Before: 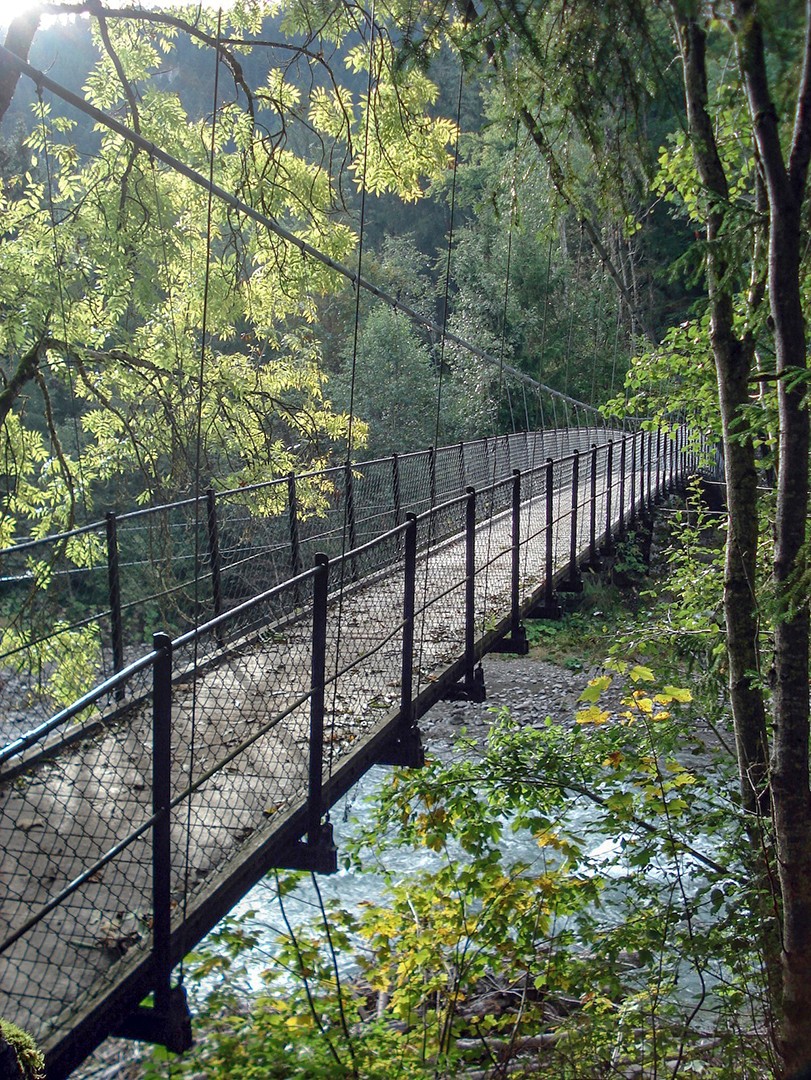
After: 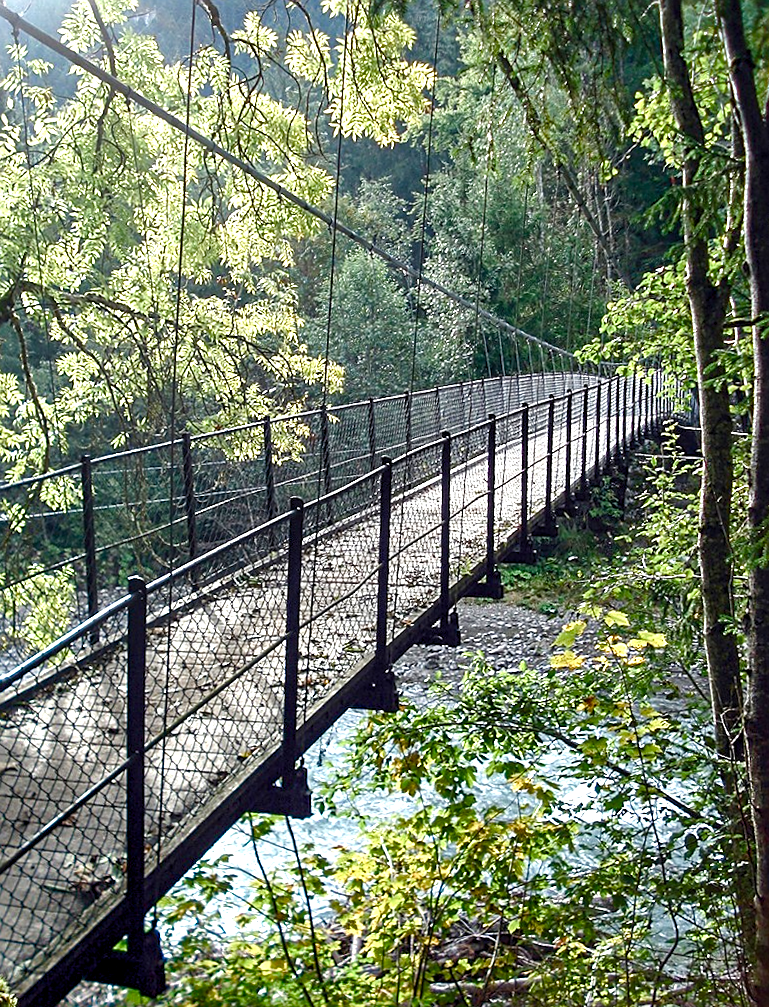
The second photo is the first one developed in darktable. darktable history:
exposure: black level correction 0.001, exposure 0.5 EV, compensate exposure bias true, compensate highlight preservation false
sharpen: on, module defaults
rotate and perspective: rotation -1.77°, lens shift (horizontal) 0.004, automatic cropping off
color balance rgb: perceptual saturation grading › highlights -29.58%, perceptual saturation grading › mid-tones 29.47%, perceptual saturation grading › shadows 59.73%, perceptual brilliance grading › global brilliance -17.79%, perceptual brilliance grading › highlights 28.73%, global vibrance 15.44%
crop and rotate: angle -1.96°, left 3.097%, top 4.154%, right 1.586%, bottom 0.529%
